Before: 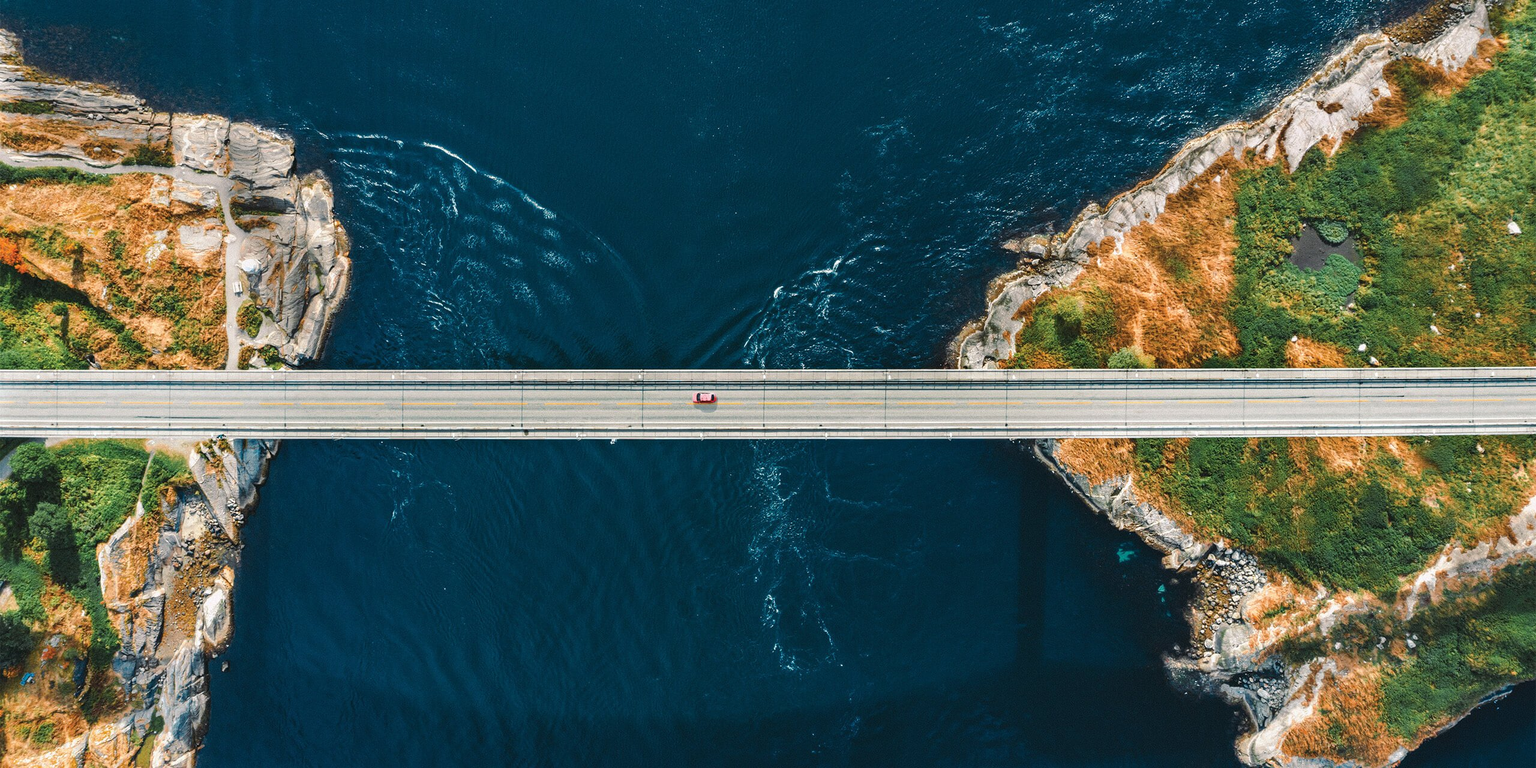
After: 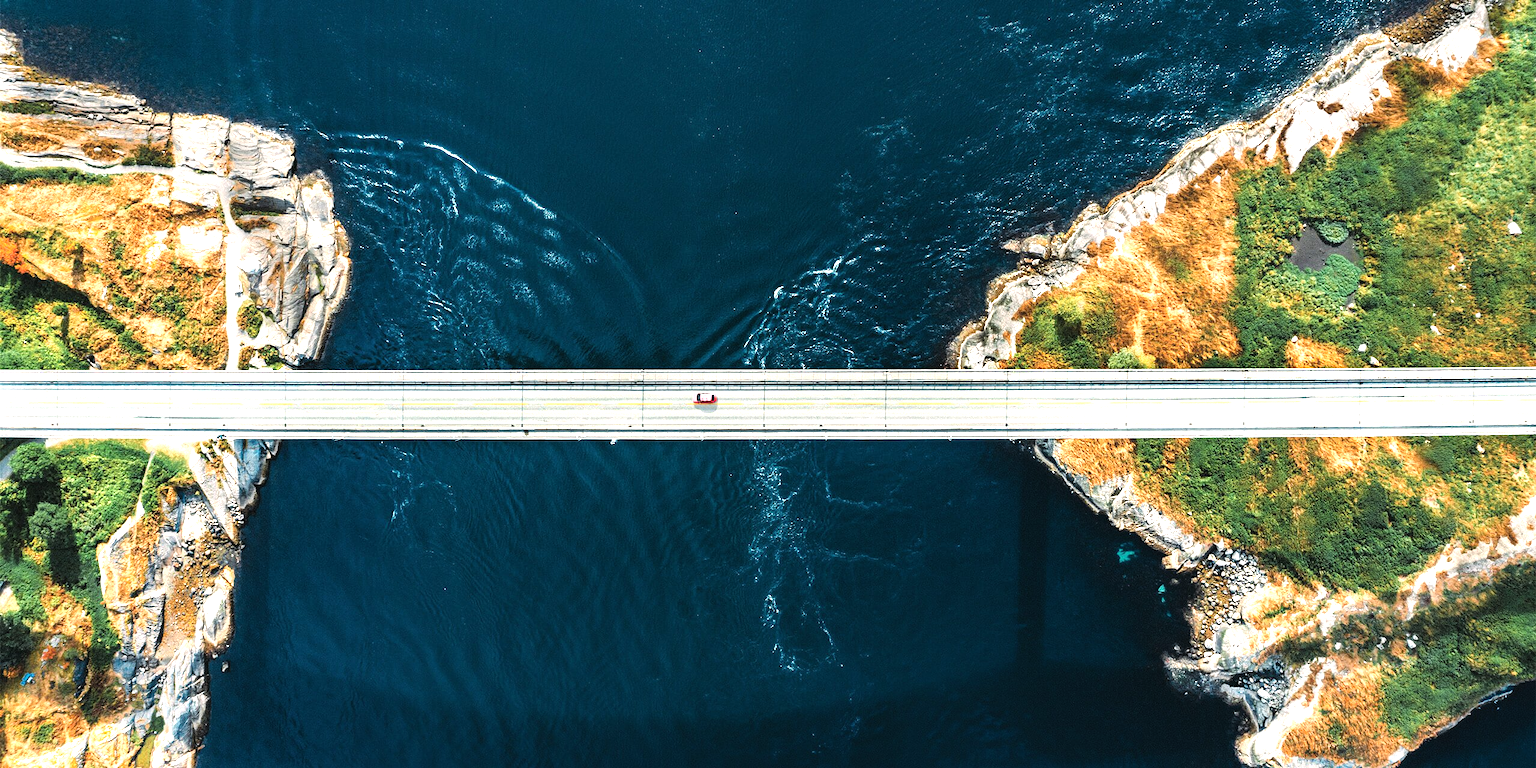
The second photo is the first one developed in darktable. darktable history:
tone equalizer: -8 EV -1.05 EV, -7 EV -1.04 EV, -6 EV -0.834 EV, -5 EV -0.613 EV, -3 EV 0.553 EV, -2 EV 0.887 EV, -1 EV 0.997 EV, +0 EV 1.08 EV
